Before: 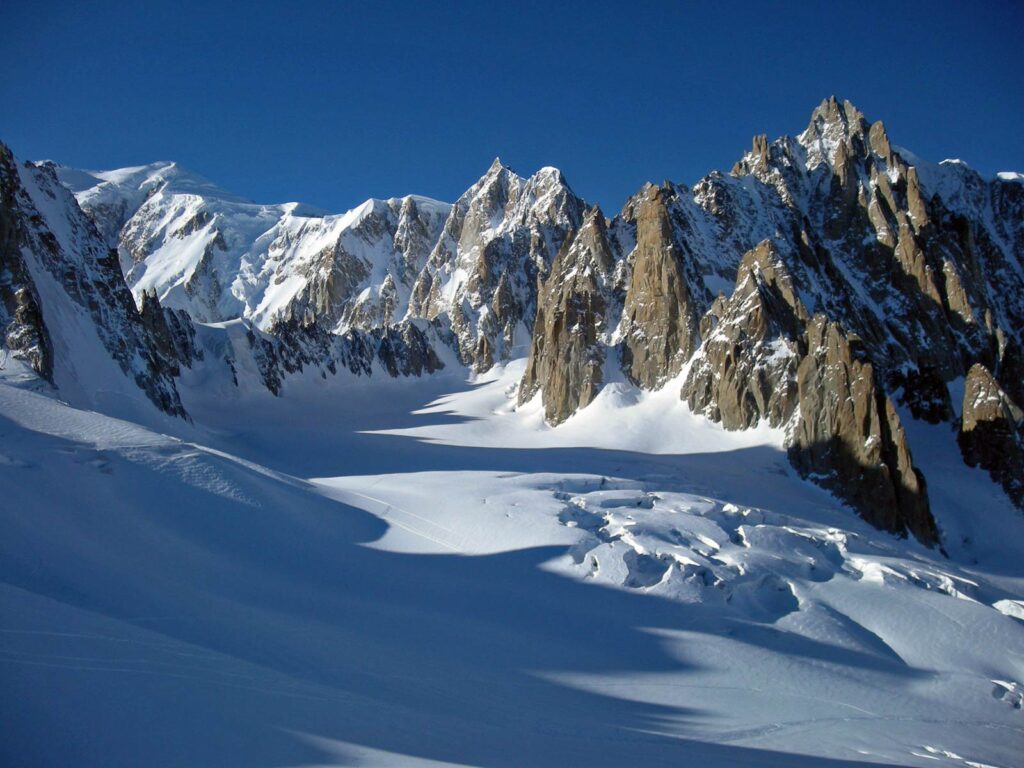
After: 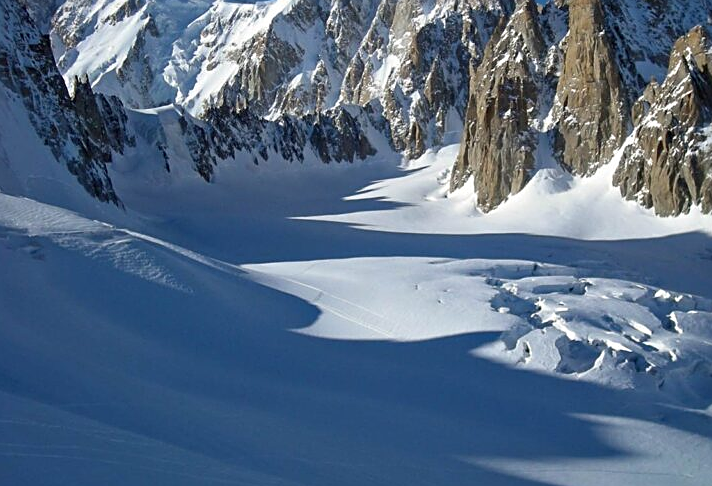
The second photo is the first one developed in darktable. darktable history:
crop: left 6.644%, top 27.92%, right 23.753%, bottom 8.752%
sharpen: on, module defaults
